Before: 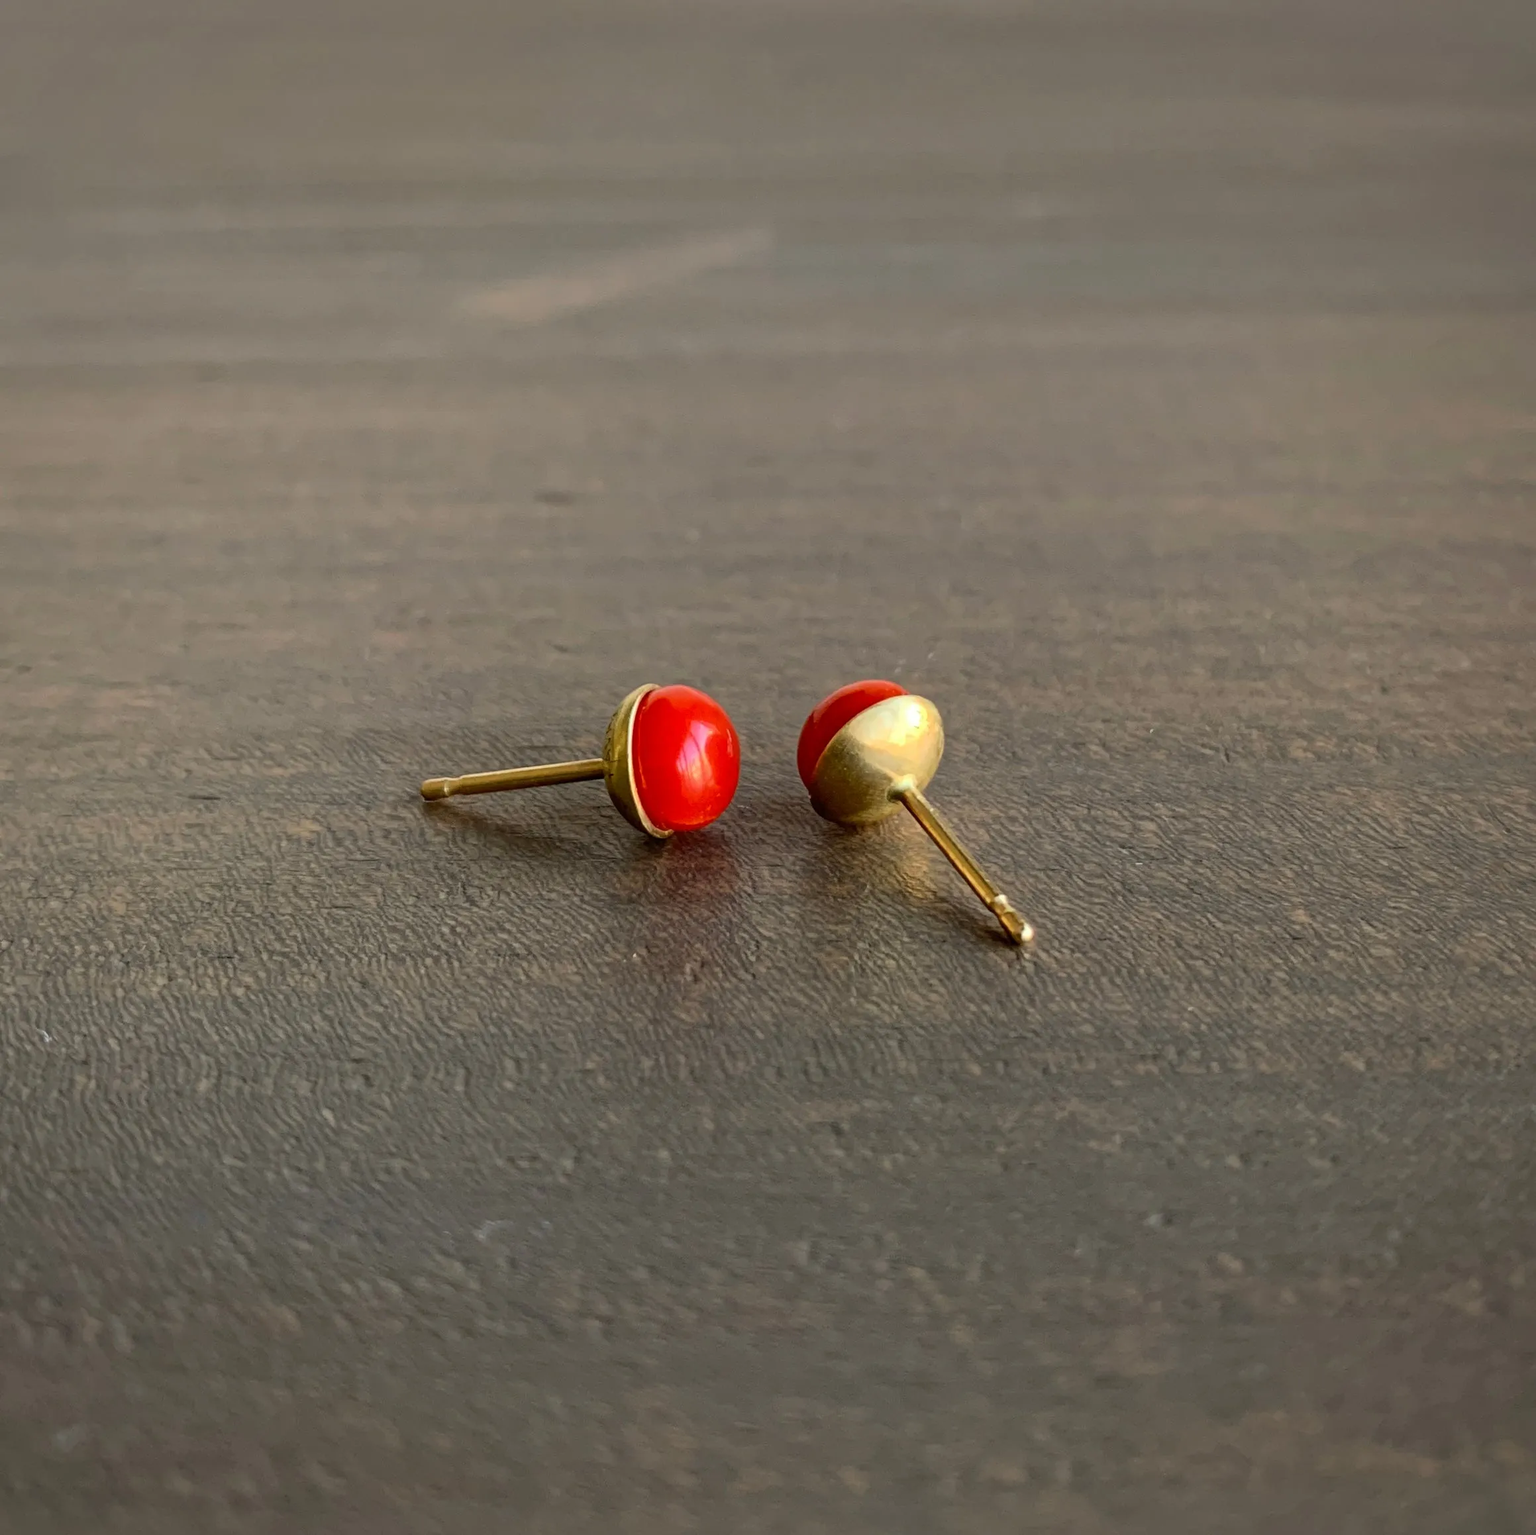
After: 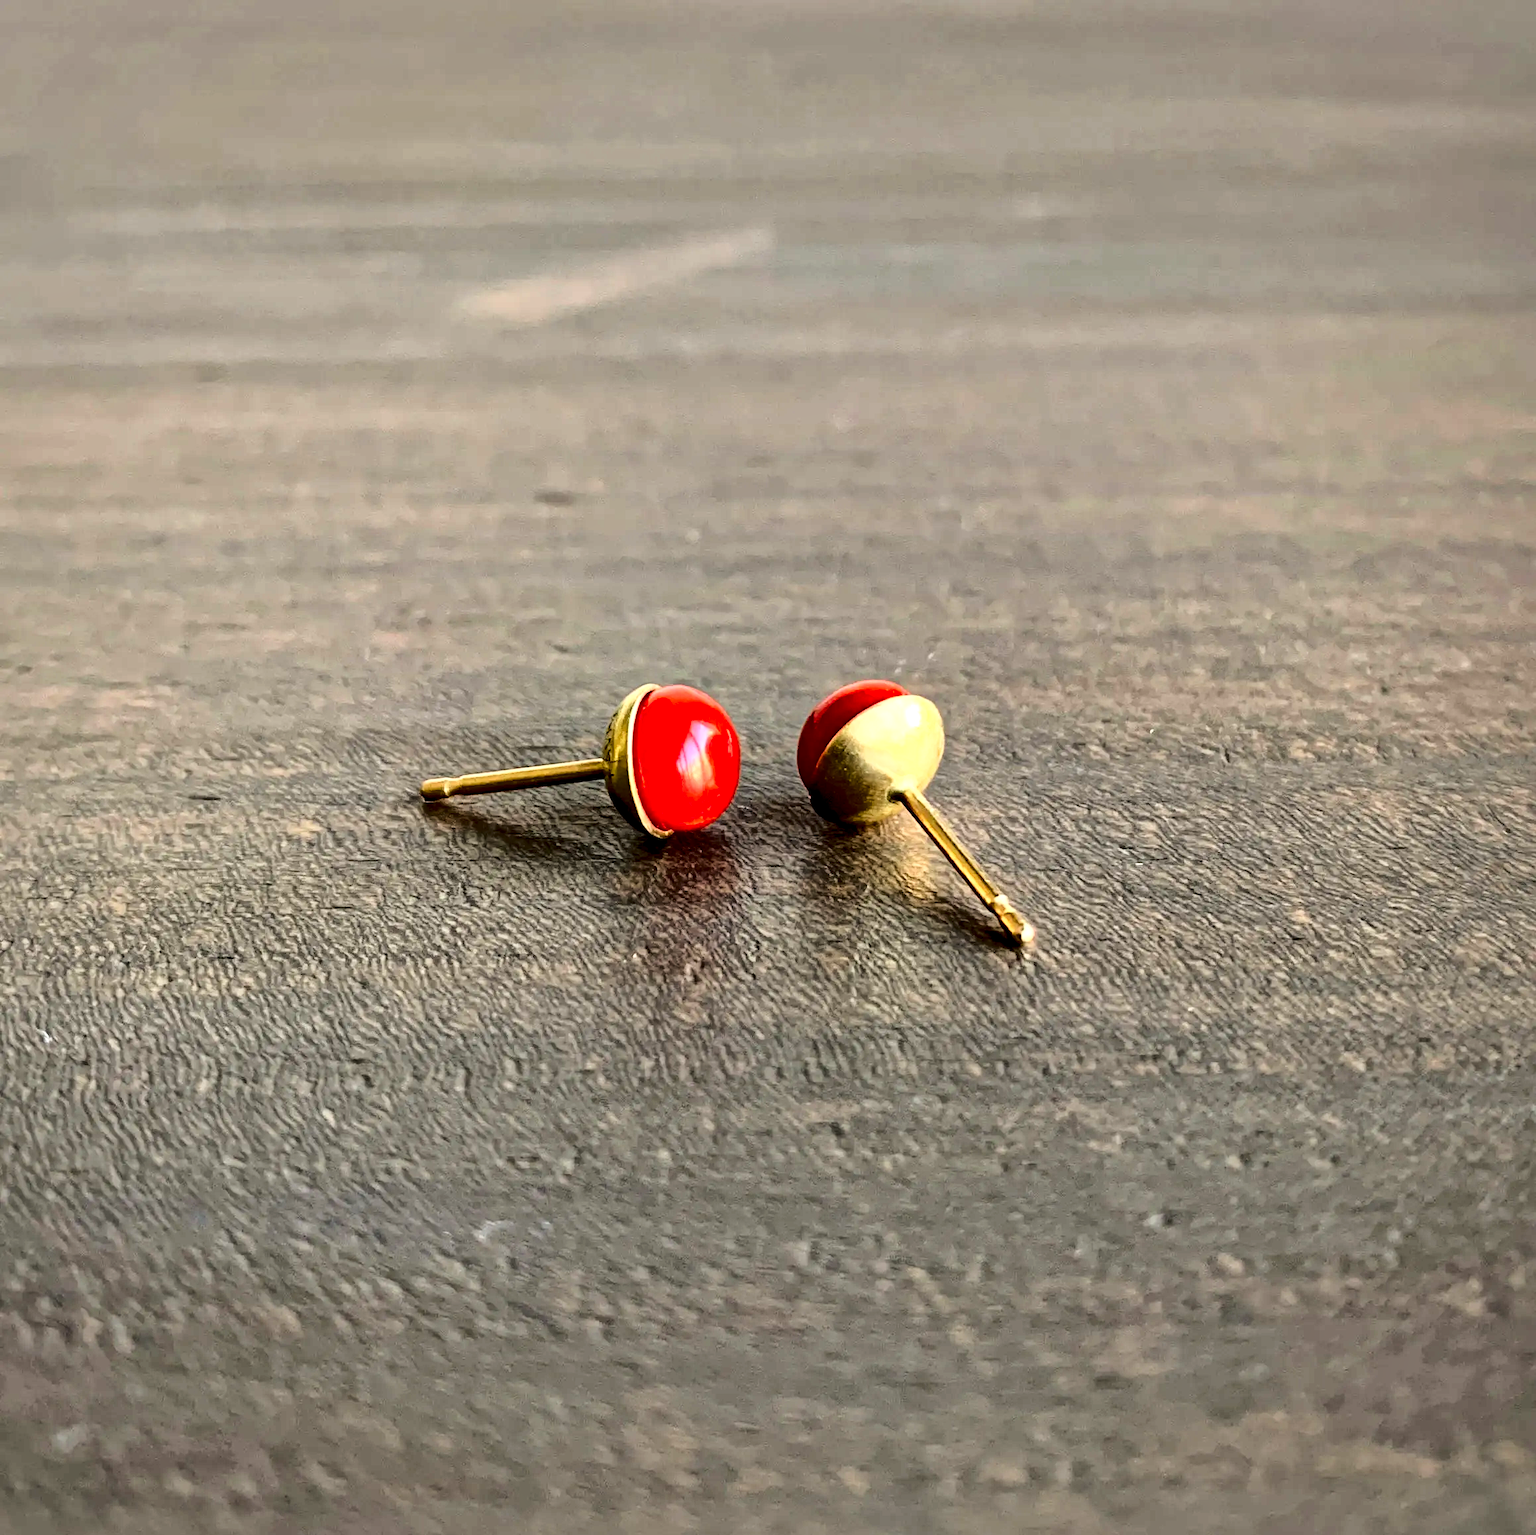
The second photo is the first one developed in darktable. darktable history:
local contrast: mode bilateral grid, contrast 19, coarseness 50, detail 141%, midtone range 0.2
contrast equalizer: y [[0.6 ×6], [0.55 ×6], [0 ×6], [0 ×6], [0 ×6]]
base curve: curves: ch0 [(0, 0) (0.028, 0.03) (0.121, 0.232) (0.46, 0.748) (0.859, 0.968) (1, 1)]
